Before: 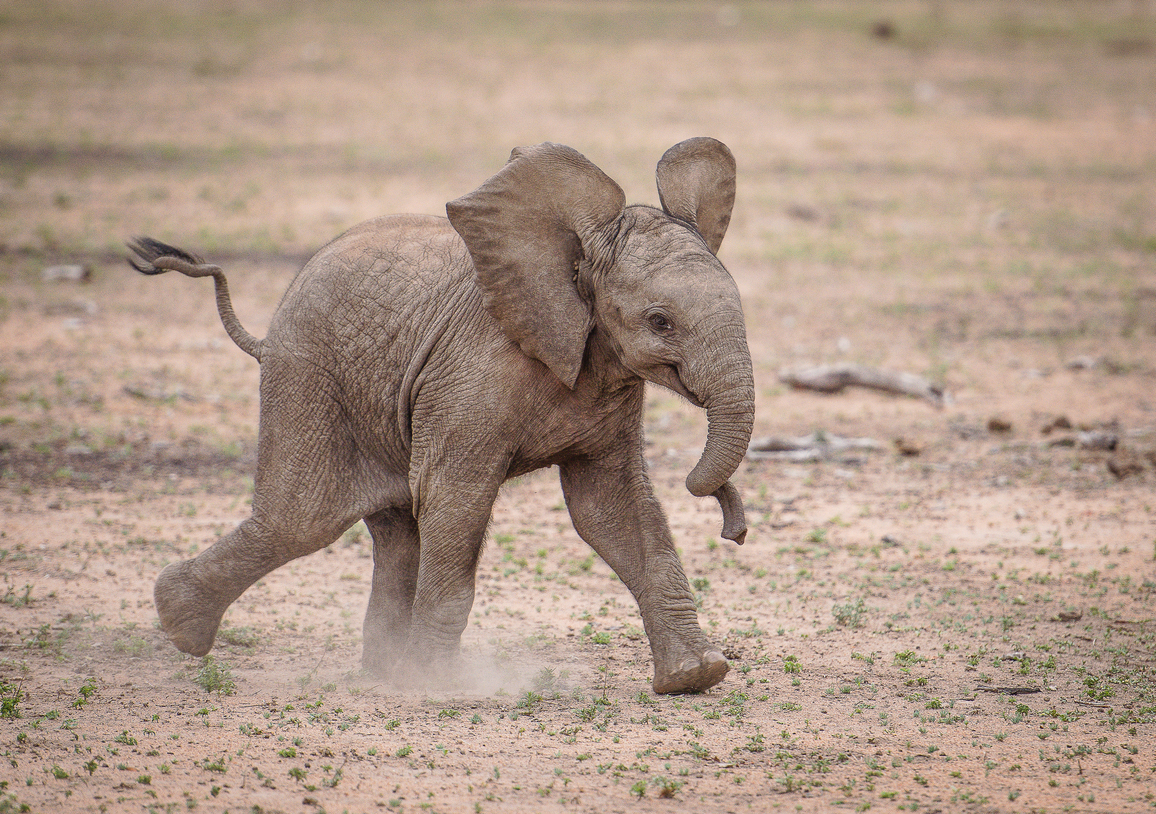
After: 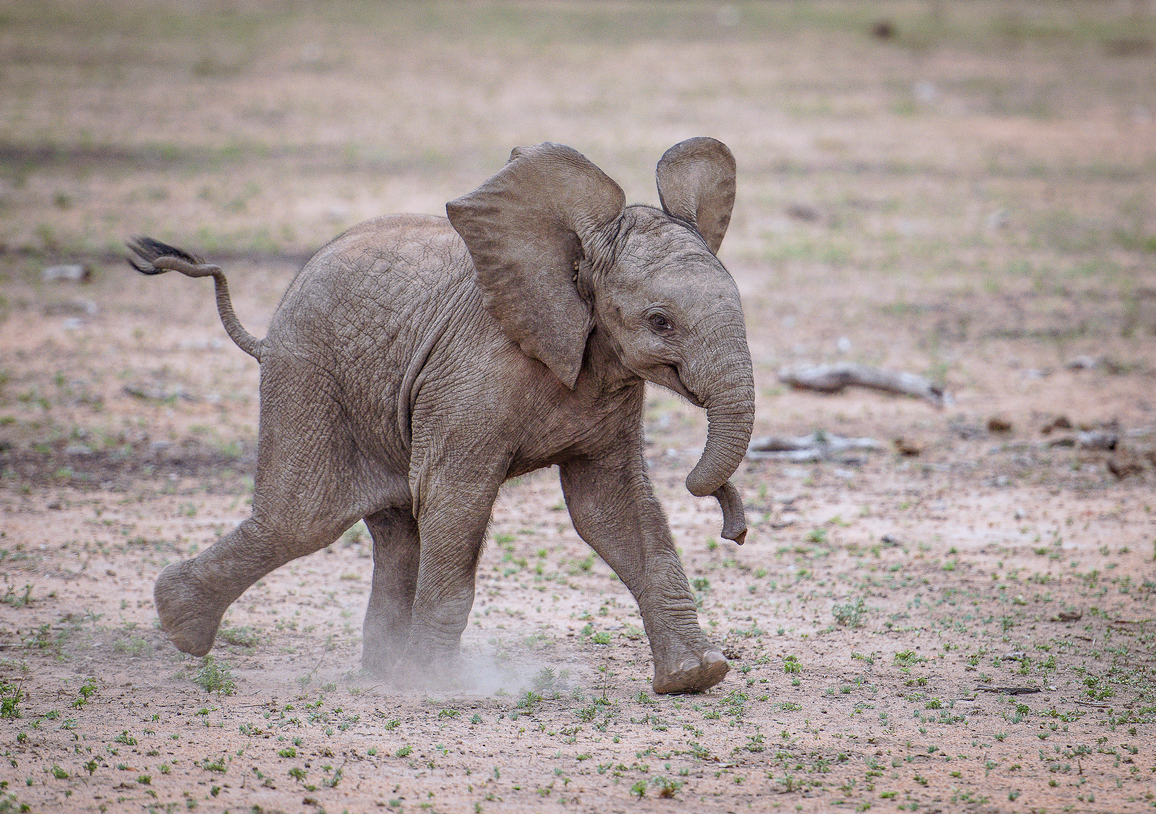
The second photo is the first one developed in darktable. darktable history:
haze removal: compatibility mode true, adaptive false
color calibration: gray › normalize channels true, x 0.369, y 0.382, temperature 4317.35 K, gamut compression 0.004
